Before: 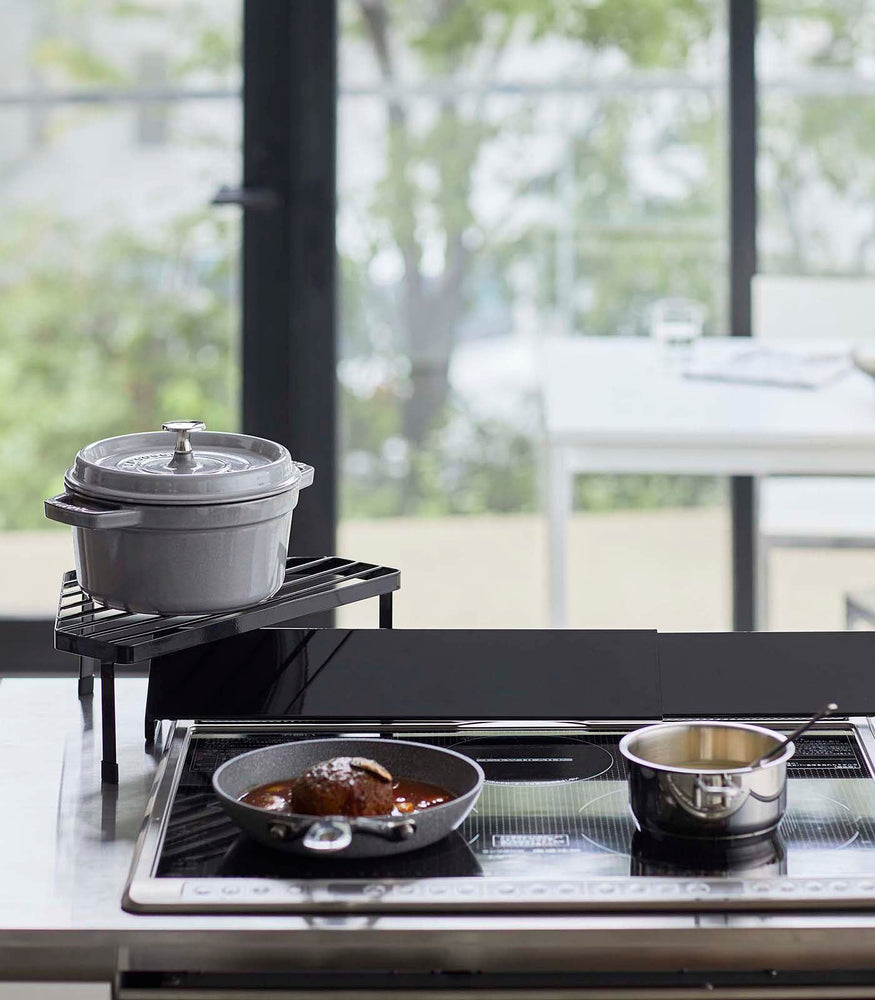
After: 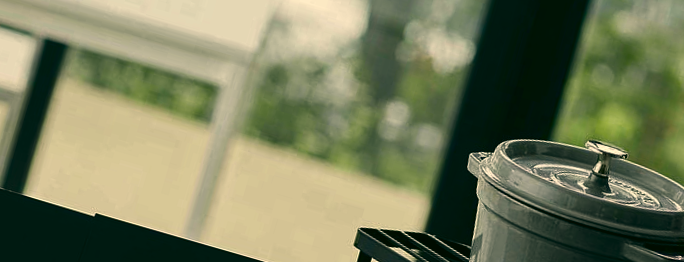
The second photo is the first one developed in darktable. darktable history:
color correction: highlights a* 5.3, highlights b* 24.26, shadows a* -15.58, shadows b* 4.02
contrast brightness saturation: brightness -0.52
crop and rotate: angle 16.12°, top 30.835%, bottom 35.653%
